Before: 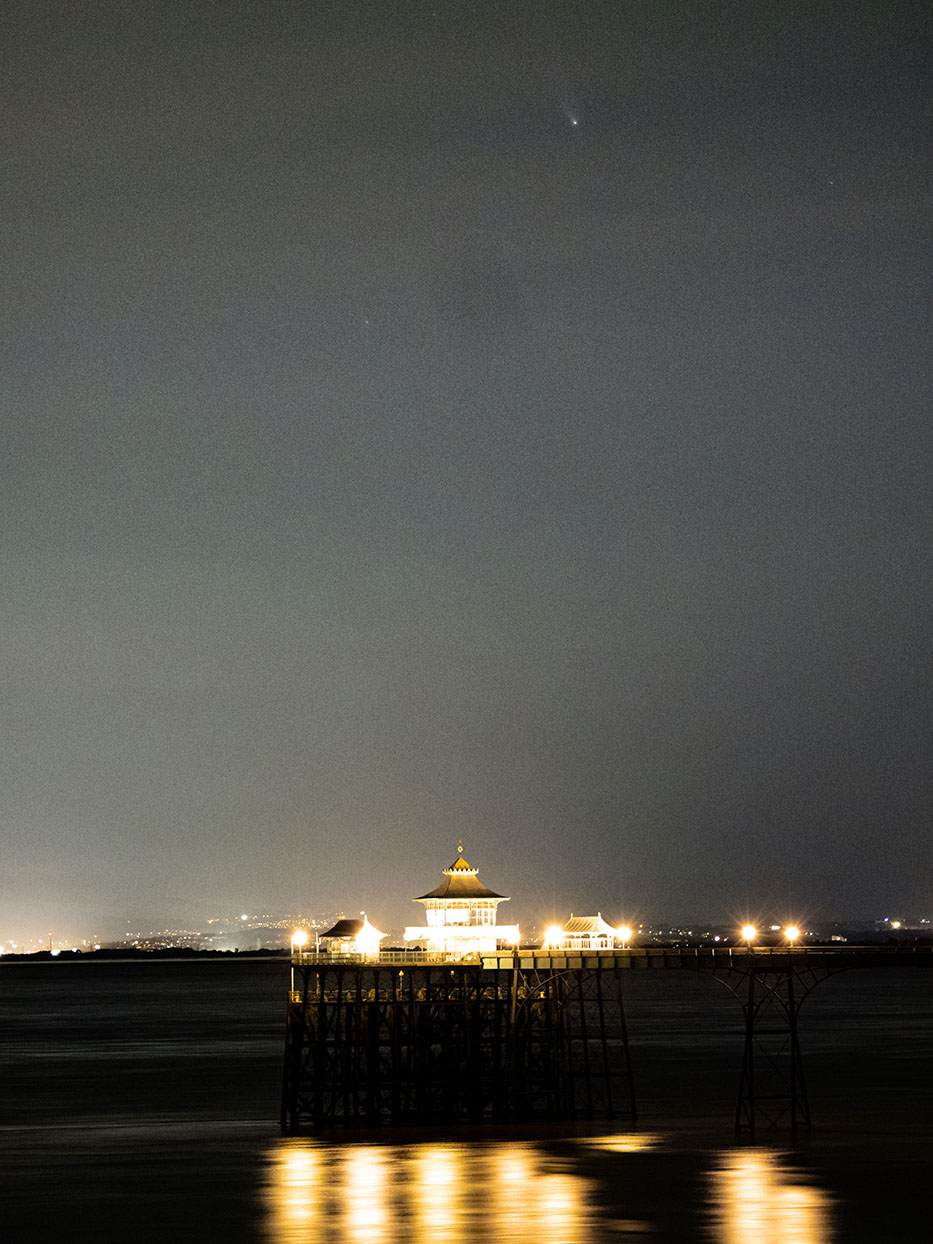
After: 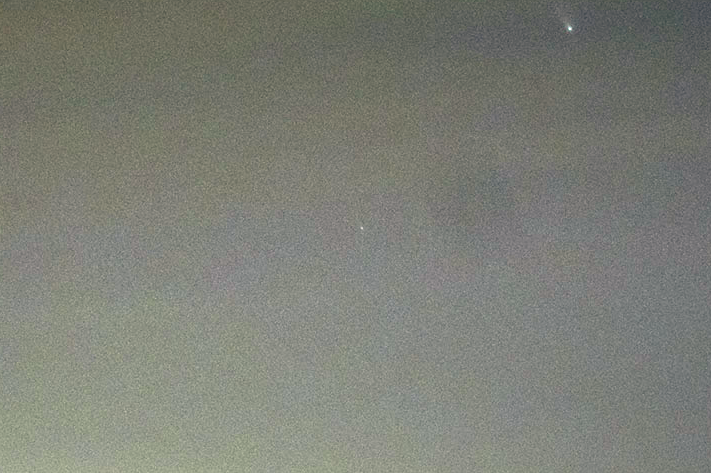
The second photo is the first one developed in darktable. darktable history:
rgb curve: curves: ch0 [(0, 0.186) (0.314, 0.284) (0.775, 0.708) (1, 1)], compensate middle gray true, preserve colors none
color balance: lift [0.975, 0.993, 1, 1.015], gamma [1.1, 1, 1, 0.945], gain [1, 1.04, 1, 0.95]
exposure: black level correction 0, exposure 1.5 EV, compensate highlight preservation false
crop: left 0.579%, top 7.627%, right 23.167%, bottom 54.275%
shadows and highlights: shadows 25, highlights -25
color balance rgb: perceptual saturation grading › global saturation 25%, global vibrance 20%
